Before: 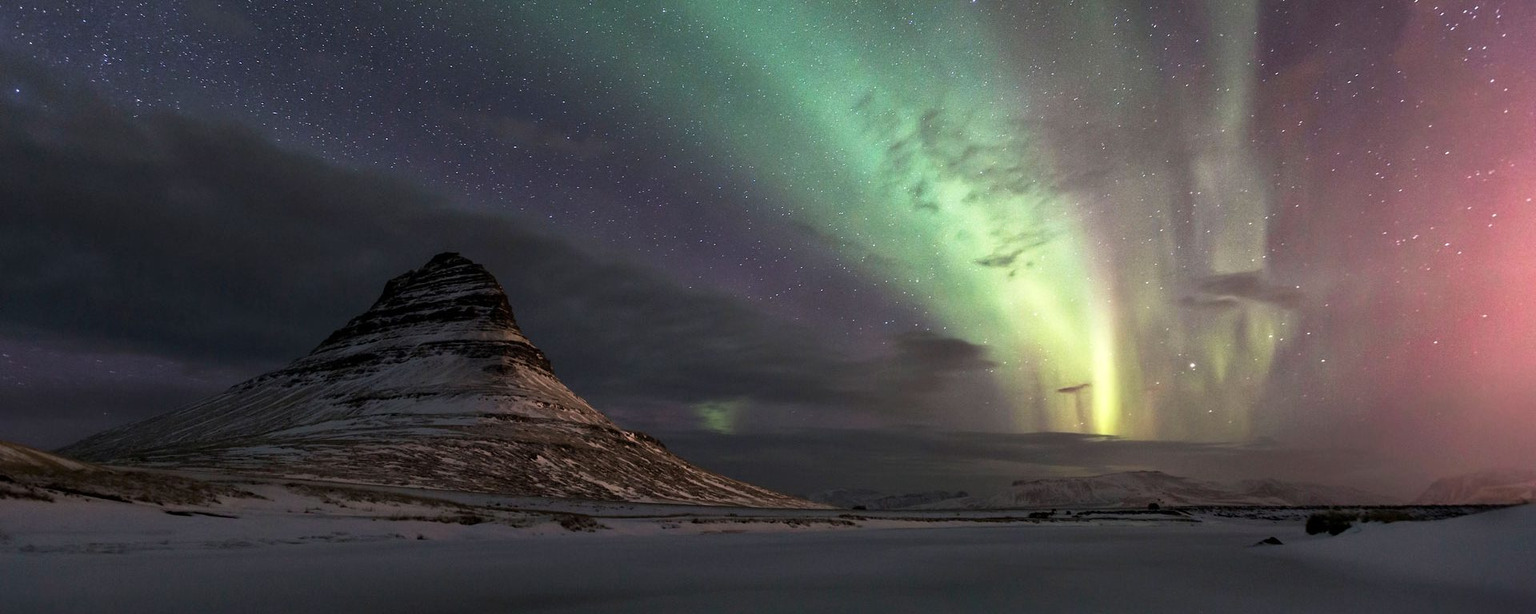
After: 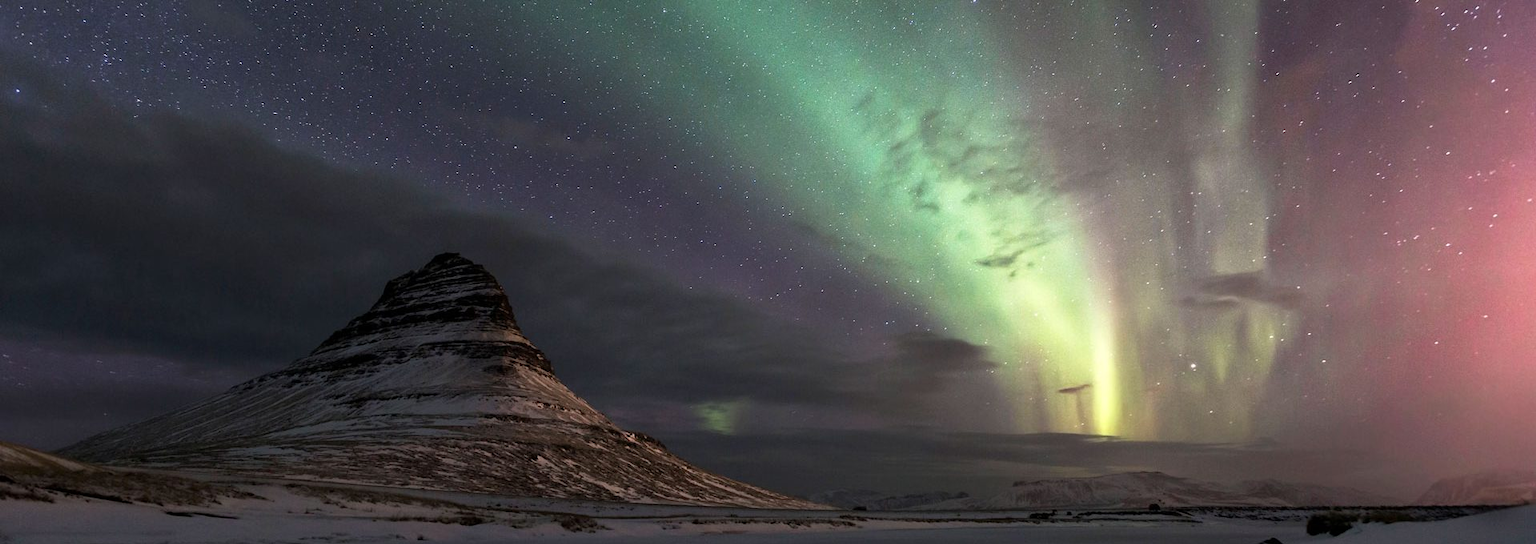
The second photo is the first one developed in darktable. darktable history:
crop and rotate: top 0%, bottom 11.424%
